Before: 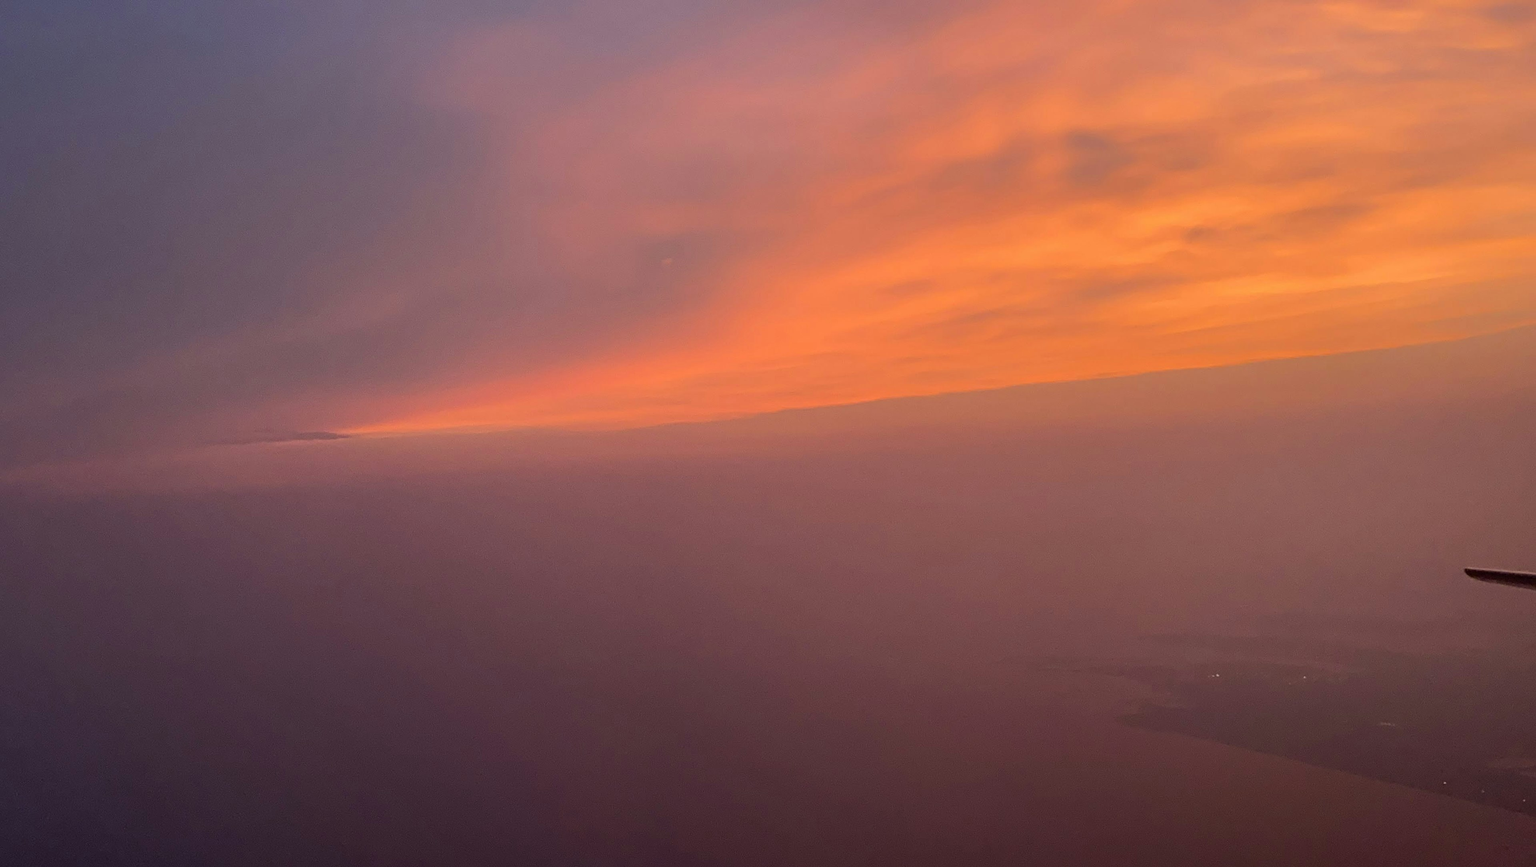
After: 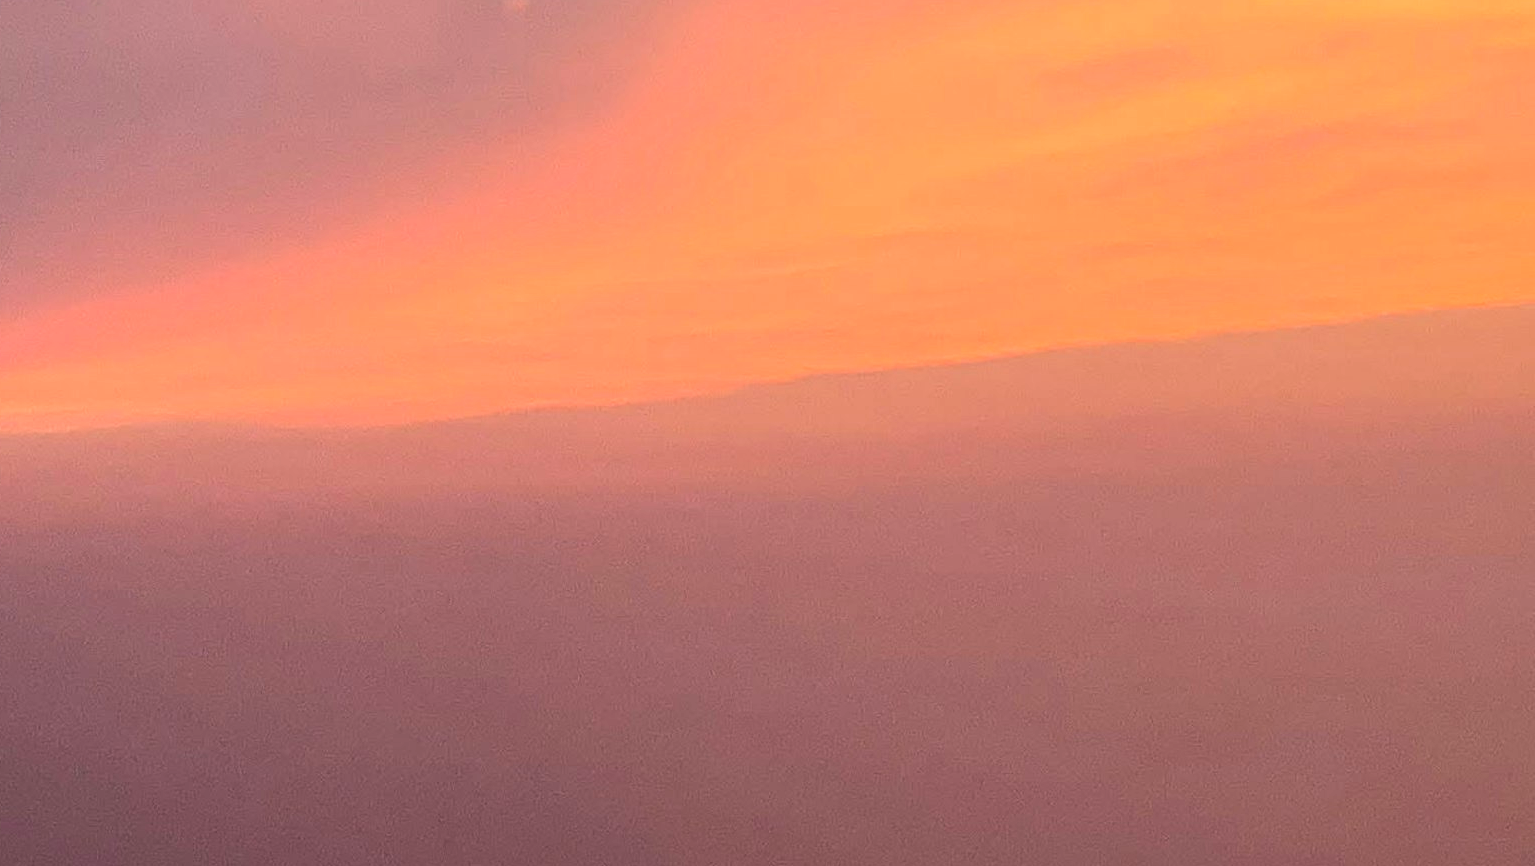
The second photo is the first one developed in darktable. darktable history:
exposure: exposure 0.4 EV, compensate highlight preservation false
tone equalizer: -8 EV -0.417 EV, -7 EV -0.389 EV, -6 EV -0.333 EV, -5 EV -0.222 EV, -3 EV 0.222 EV, -2 EV 0.333 EV, -1 EV 0.389 EV, +0 EV 0.417 EV, edges refinement/feathering 500, mask exposure compensation -1.57 EV, preserve details no
crop: left 30%, top 30%, right 30%, bottom 30%
